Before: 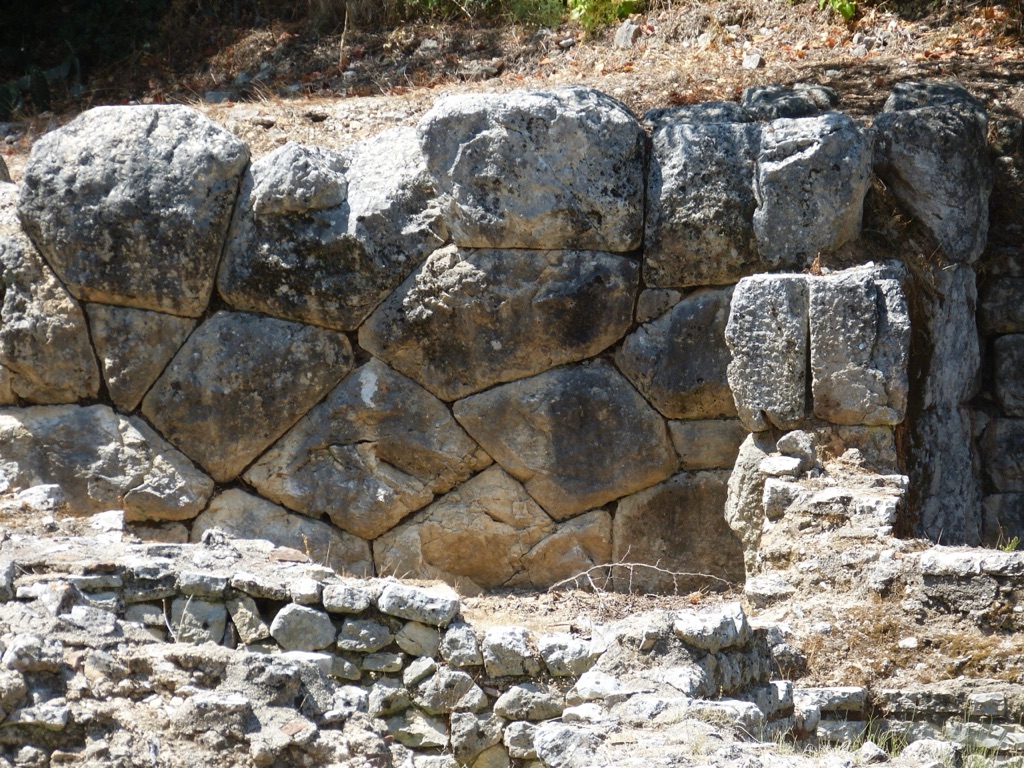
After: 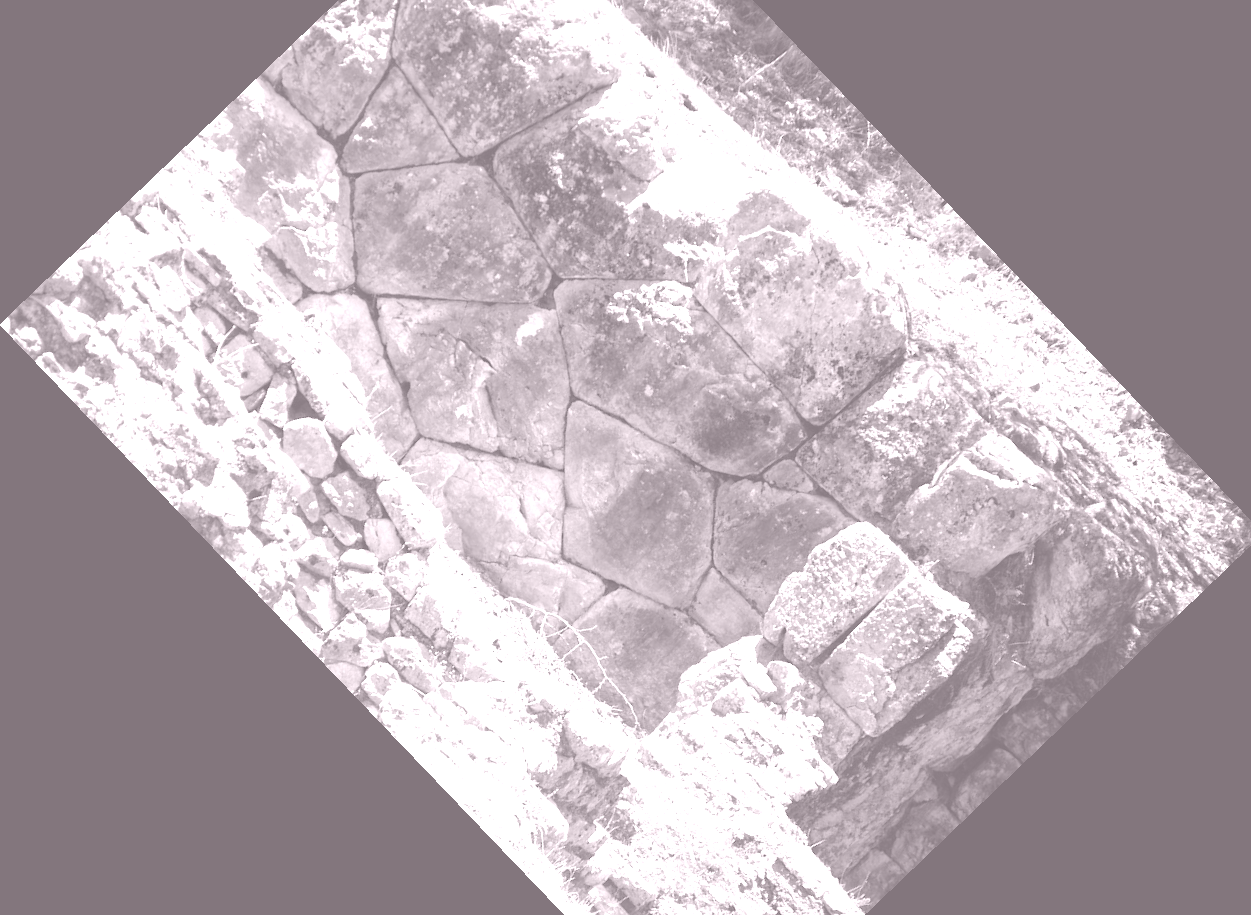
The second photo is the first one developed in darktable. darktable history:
colorize: hue 25.2°, saturation 83%, source mix 82%, lightness 79%, version 1
crop and rotate: angle -46.26°, top 16.234%, right 0.912%, bottom 11.704%
shadows and highlights: shadows -24.28, highlights 49.77, soften with gaussian
